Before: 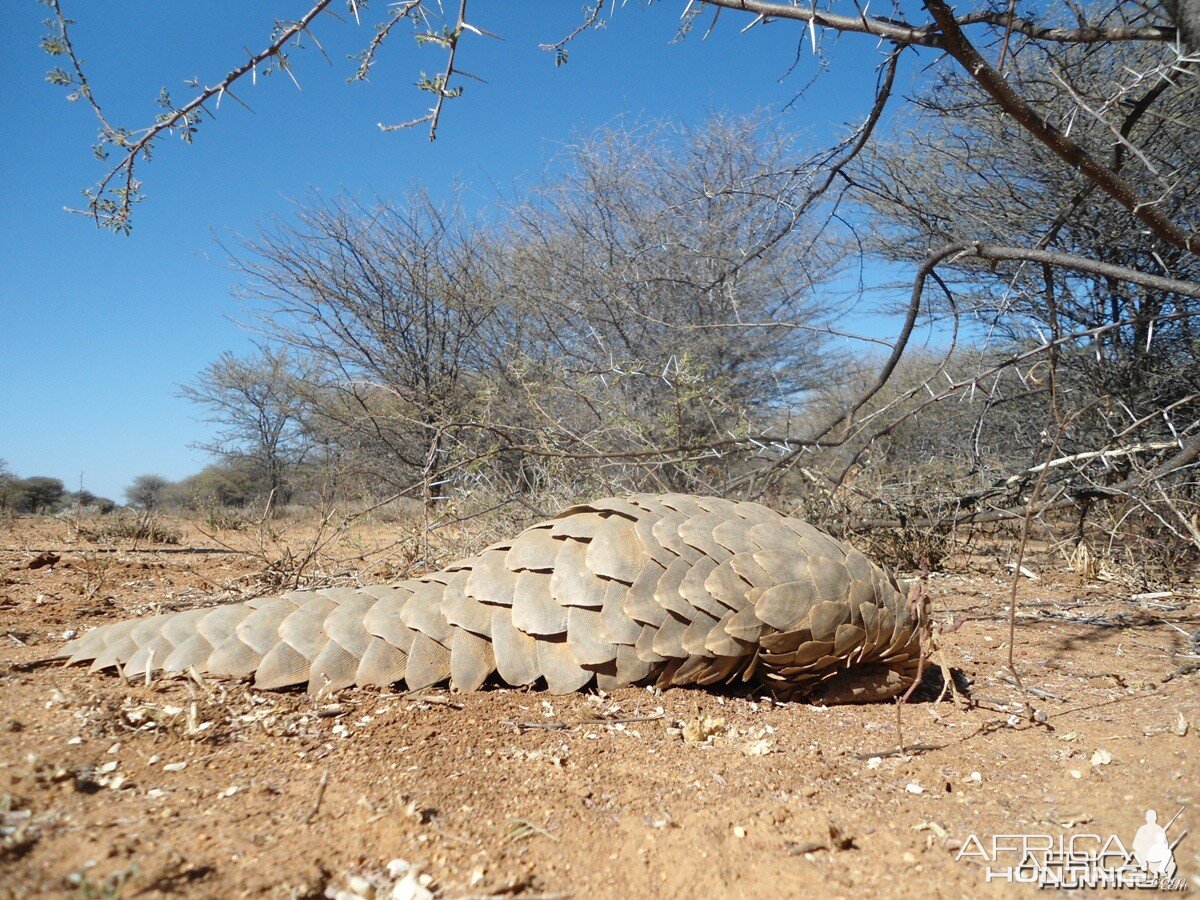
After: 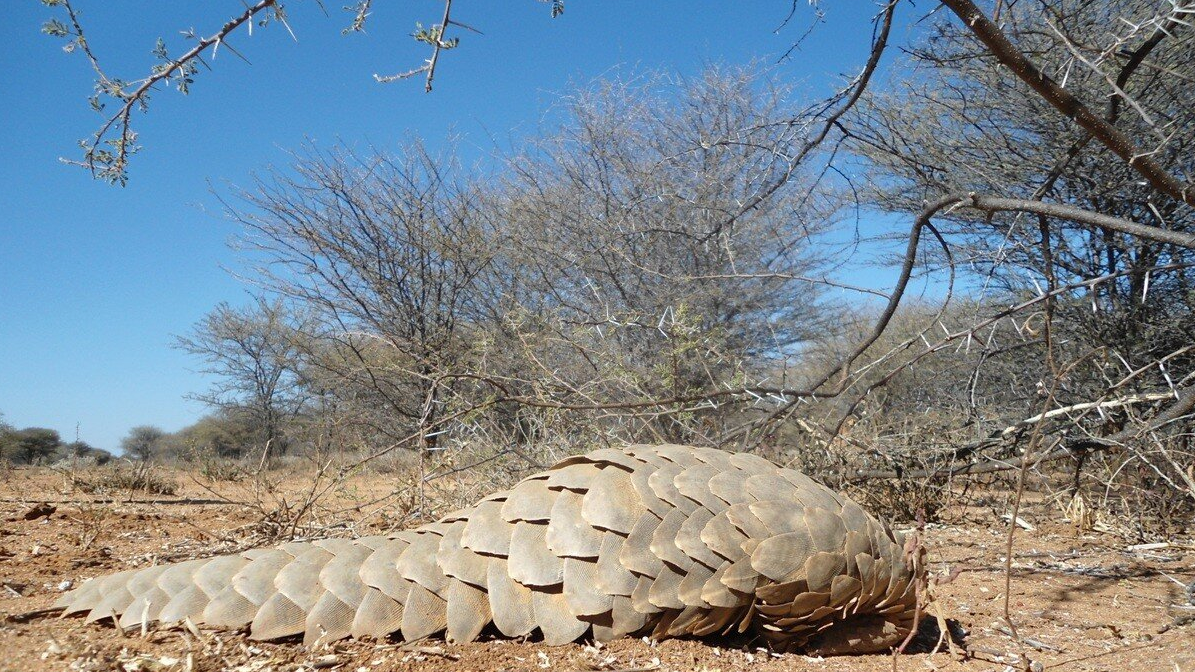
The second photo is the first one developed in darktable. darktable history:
crop: left 0.387%, top 5.469%, bottom 19.809%
shadows and highlights: shadows 32, highlights -32, soften with gaussian
